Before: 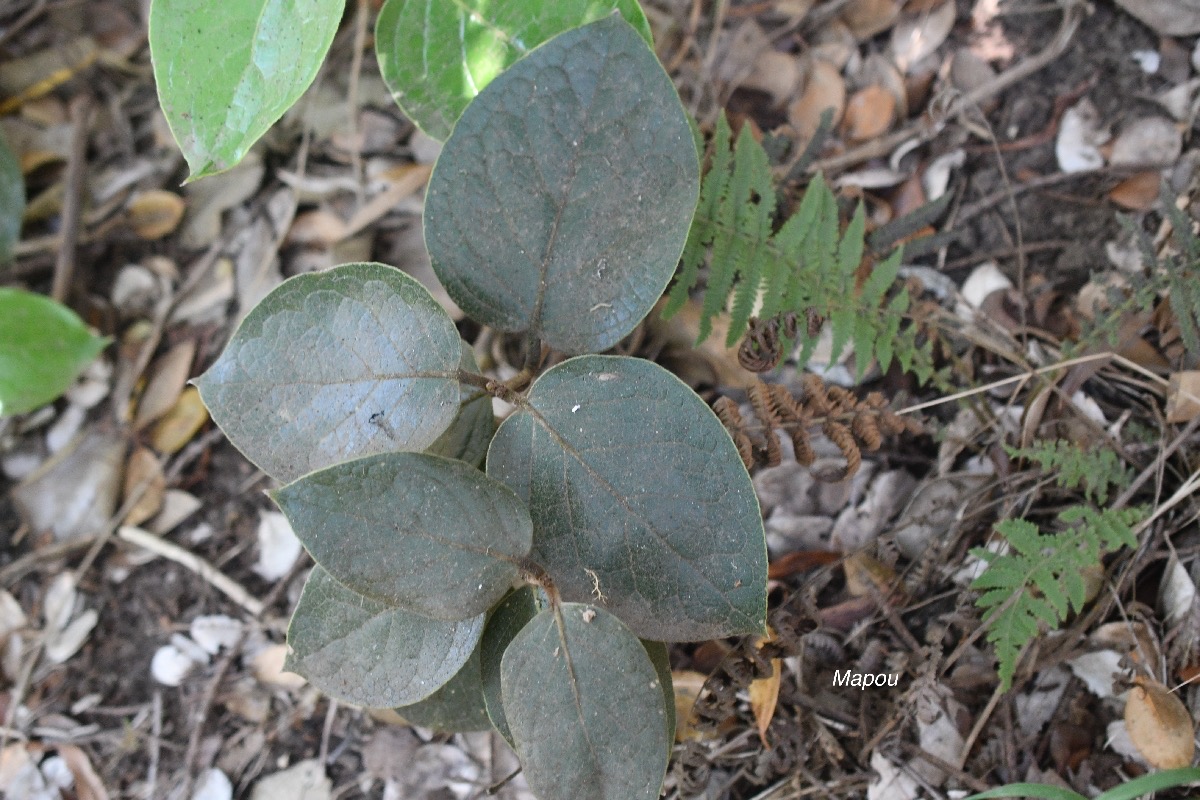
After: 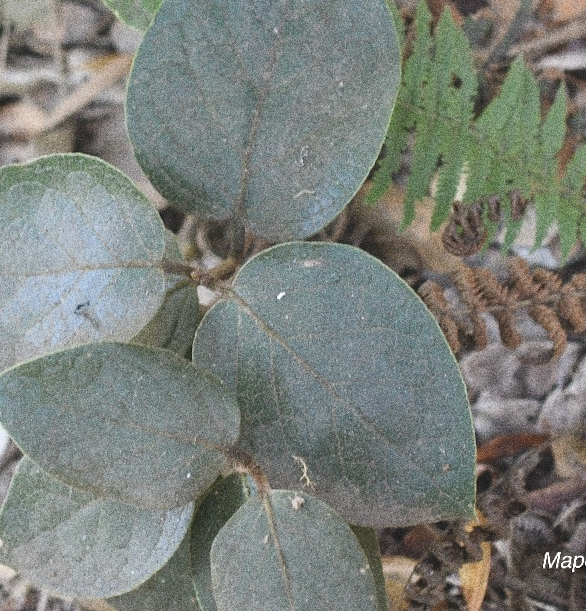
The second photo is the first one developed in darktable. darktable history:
rotate and perspective: rotation -1°, crop left 0.011, crop right 0.989, crop top 0.025, crop bottom 0.975
grain: coarseness 10.62 ISO, strength 55.56%
color balance: lift [1.007, 1, 1, 1], gamma [1.097, 1, 1, 1]
crop and rotate: angle 0.02°, left 24.353%, top 13.219%, right 26.156%, bottom 8.224%
